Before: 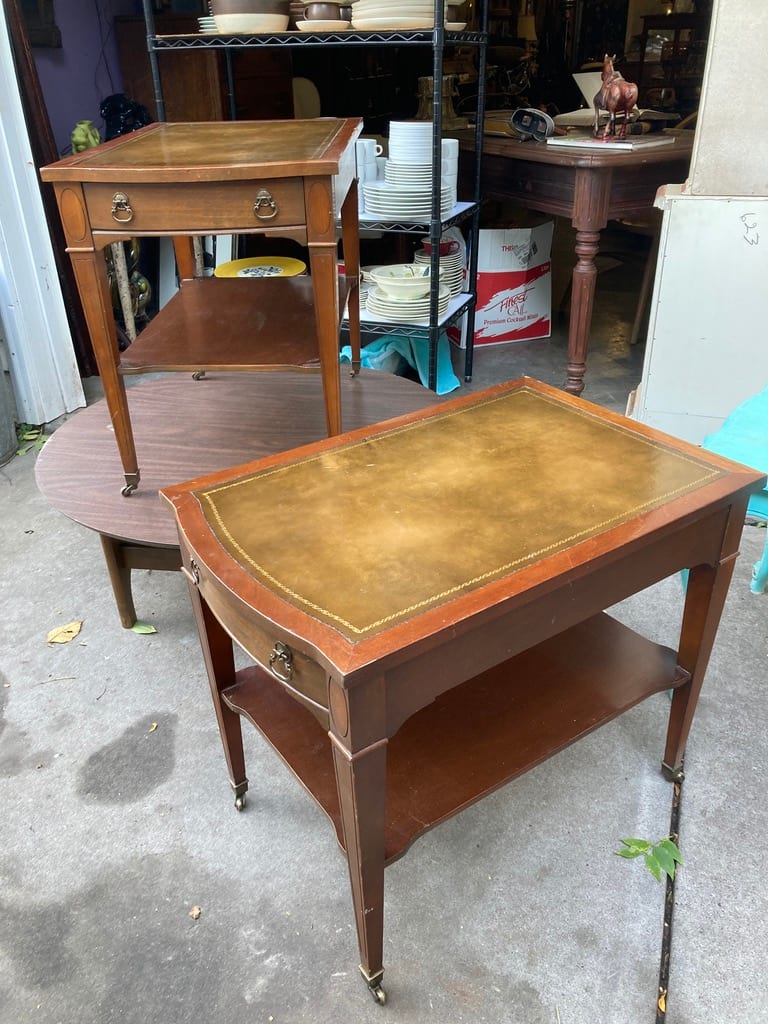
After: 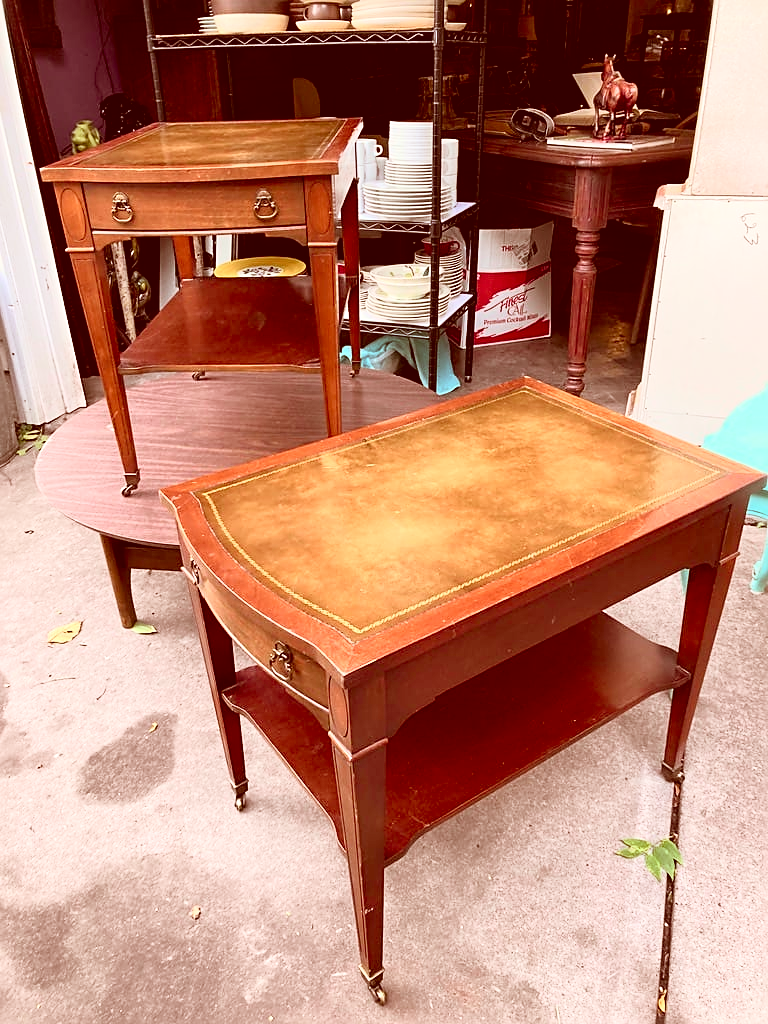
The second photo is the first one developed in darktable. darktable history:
tone curve: curves: ch0 [(0, 0) (0.051, 0.027) (0.096, 0.071) (0.241, 0.247) (0.455, 0.52) (0.594, 0.692) (0.715, 0.845) (0.84, 0.936) (1, 1)]; ch1 [(0, 0) (0.1, 0.038) (0.318, 0.243) (0.399, 0.351) (0.478, 0.469) (0.499, 0.499) (0.534, 0.549) (0.565, 0.605) (0.601, 0.644) (0.666, 0.701) (1, 1)]; ch2 [(0, 0) (0.453, 0.45) (0.479, 0.483) (0.504, 0.499) (0.52, 0.508) (0.561, 0.573) (0.592, 0.617) (0.824, 0.815) (1, 1)], color space Lab, independent channels, preserve colors none
color correction: highlights a* 9.56, highlights b* 8.49, shadows a* 39.66, shadows b* 39.41, saturation 0.803
sharpen: on, module defaults
